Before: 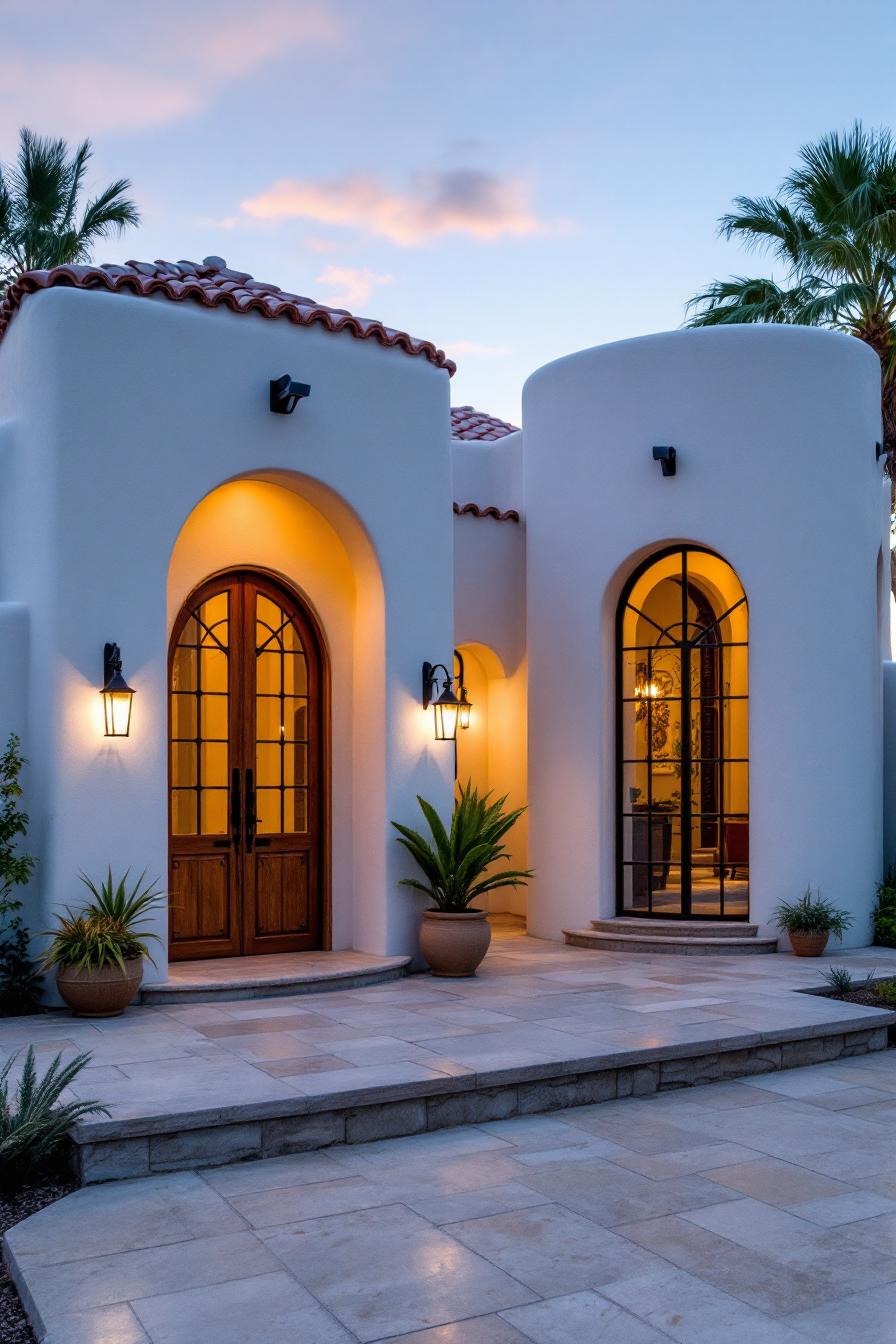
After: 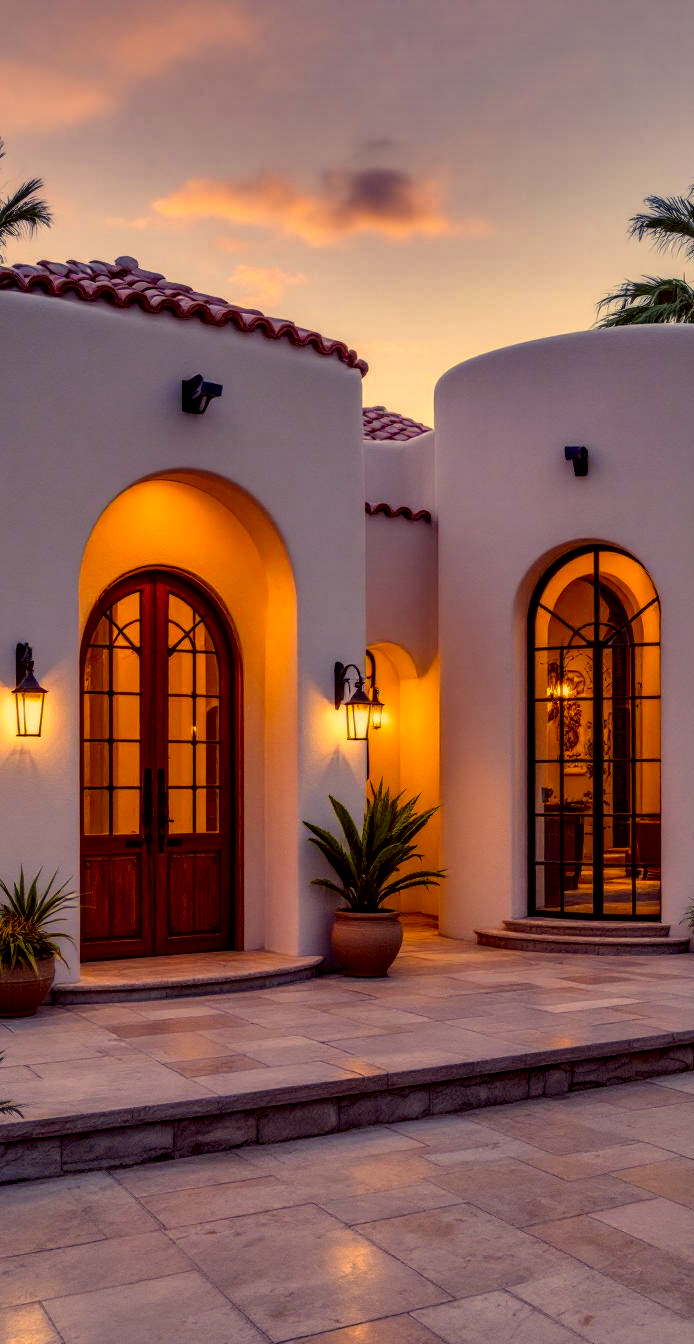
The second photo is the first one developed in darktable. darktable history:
crop: left 9.855%, right 12.657%
color correction: highlights a* 9.92, highlights b* 39.1, shadows a* 14.24, shadows b* 3.52
local contrast: highlights 25%, detail 150%
color balance rgb: shadows lift › chroma 0.678%, shadows lift › hue 115.36°, highlights gain › chroma 3.082%, highlights gain › hue 60.28°, perceptual saturation grading › global saturation 30.383%, global vibrance 9.635%
exposure: exposure -0.381 EV, compensate highlight preservation false
shadows and highlights: shadows 20.95, highlights -81.12, soften with gaussian
